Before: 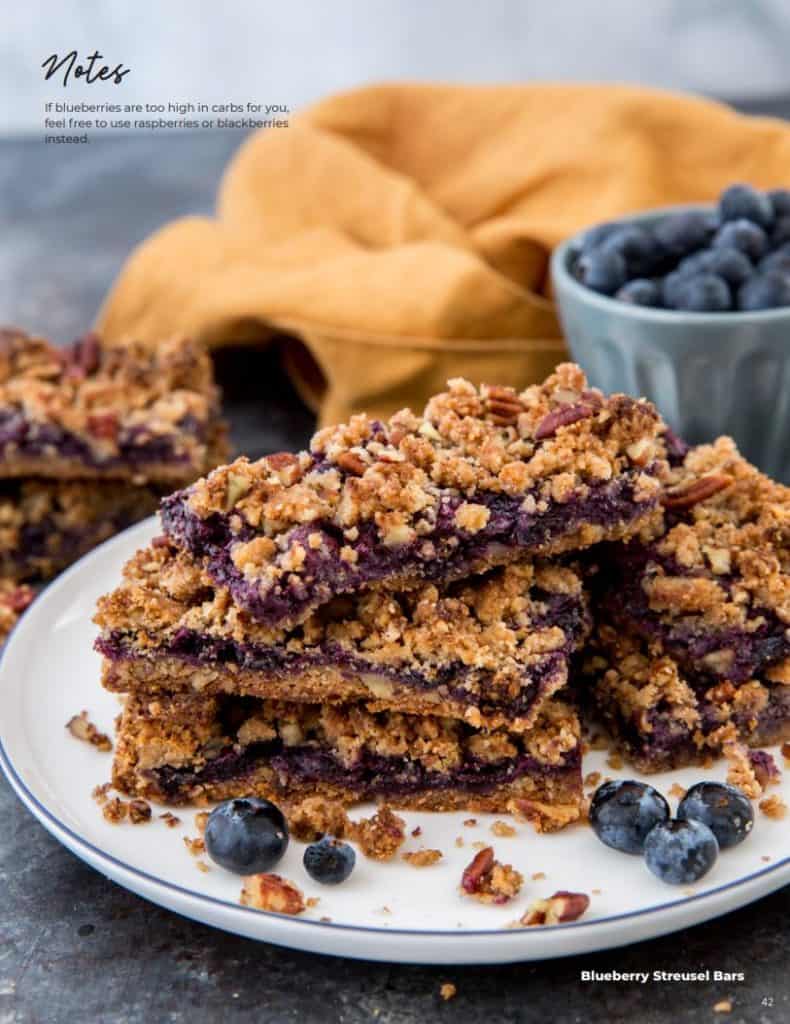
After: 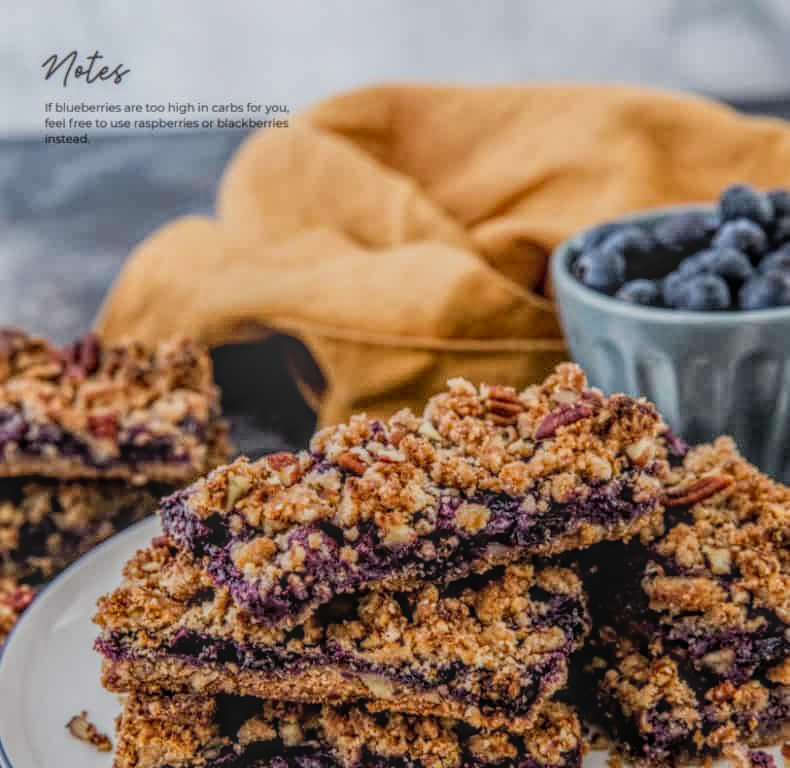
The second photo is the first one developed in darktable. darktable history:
local contrast: highlights 3%, shadows 3%, detail 199%, midtone range 0.249
crop: bottom 24.981%
filmic rgb: black relative exposure -7.65 EV, white relative exposure 3.99 EV, hardness 4.01, contrast 1.094, highlights saturation mix -29.06%
